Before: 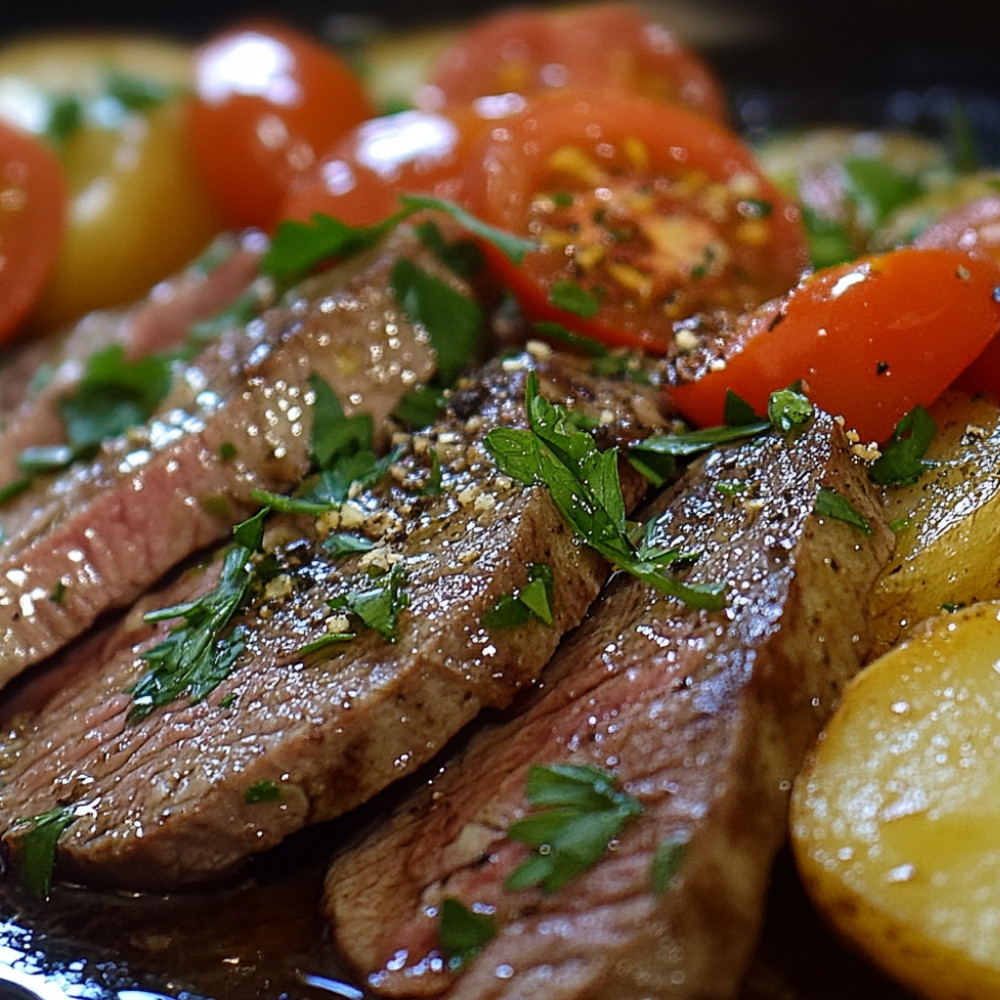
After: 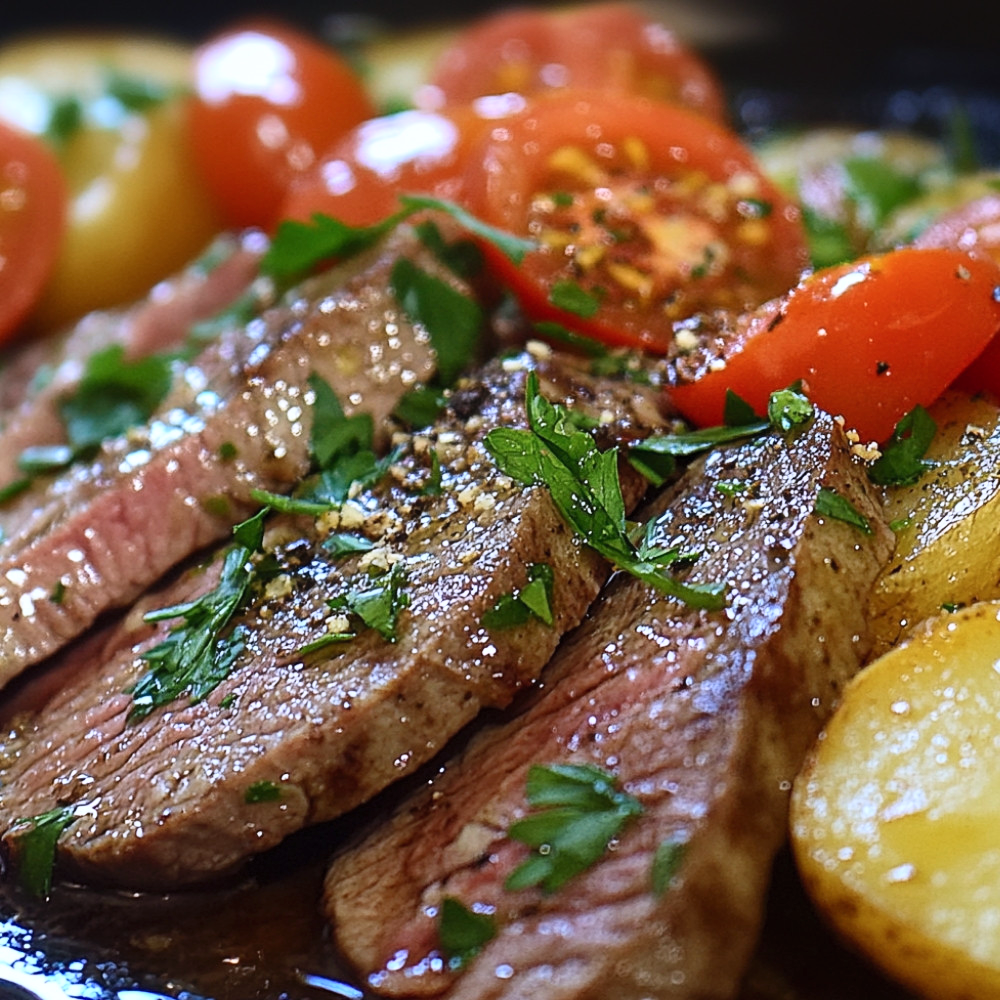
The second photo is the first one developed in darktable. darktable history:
tone equalizer: on, module defaults
color calibration: illuminant as shot in camera, x 0.358, y 0.373, temperature 4628.91 K
contrast brightness saturation: contrast 0.2, brightness 0.15, saturation 0.14
